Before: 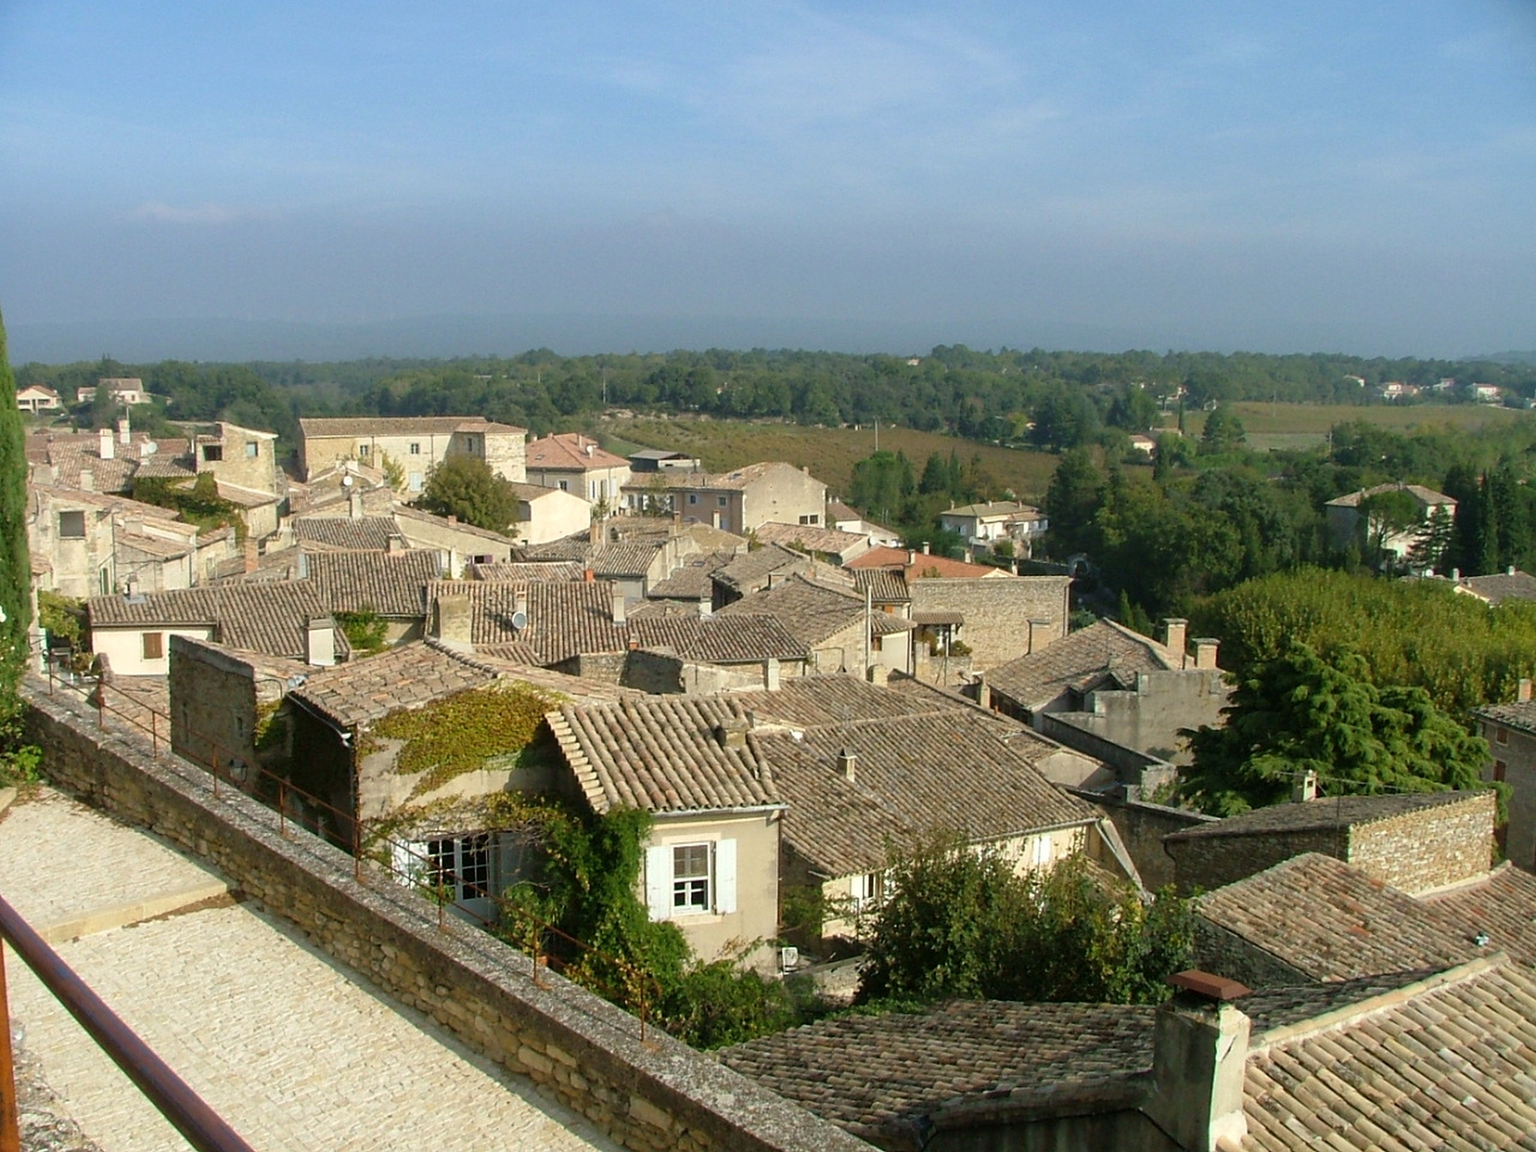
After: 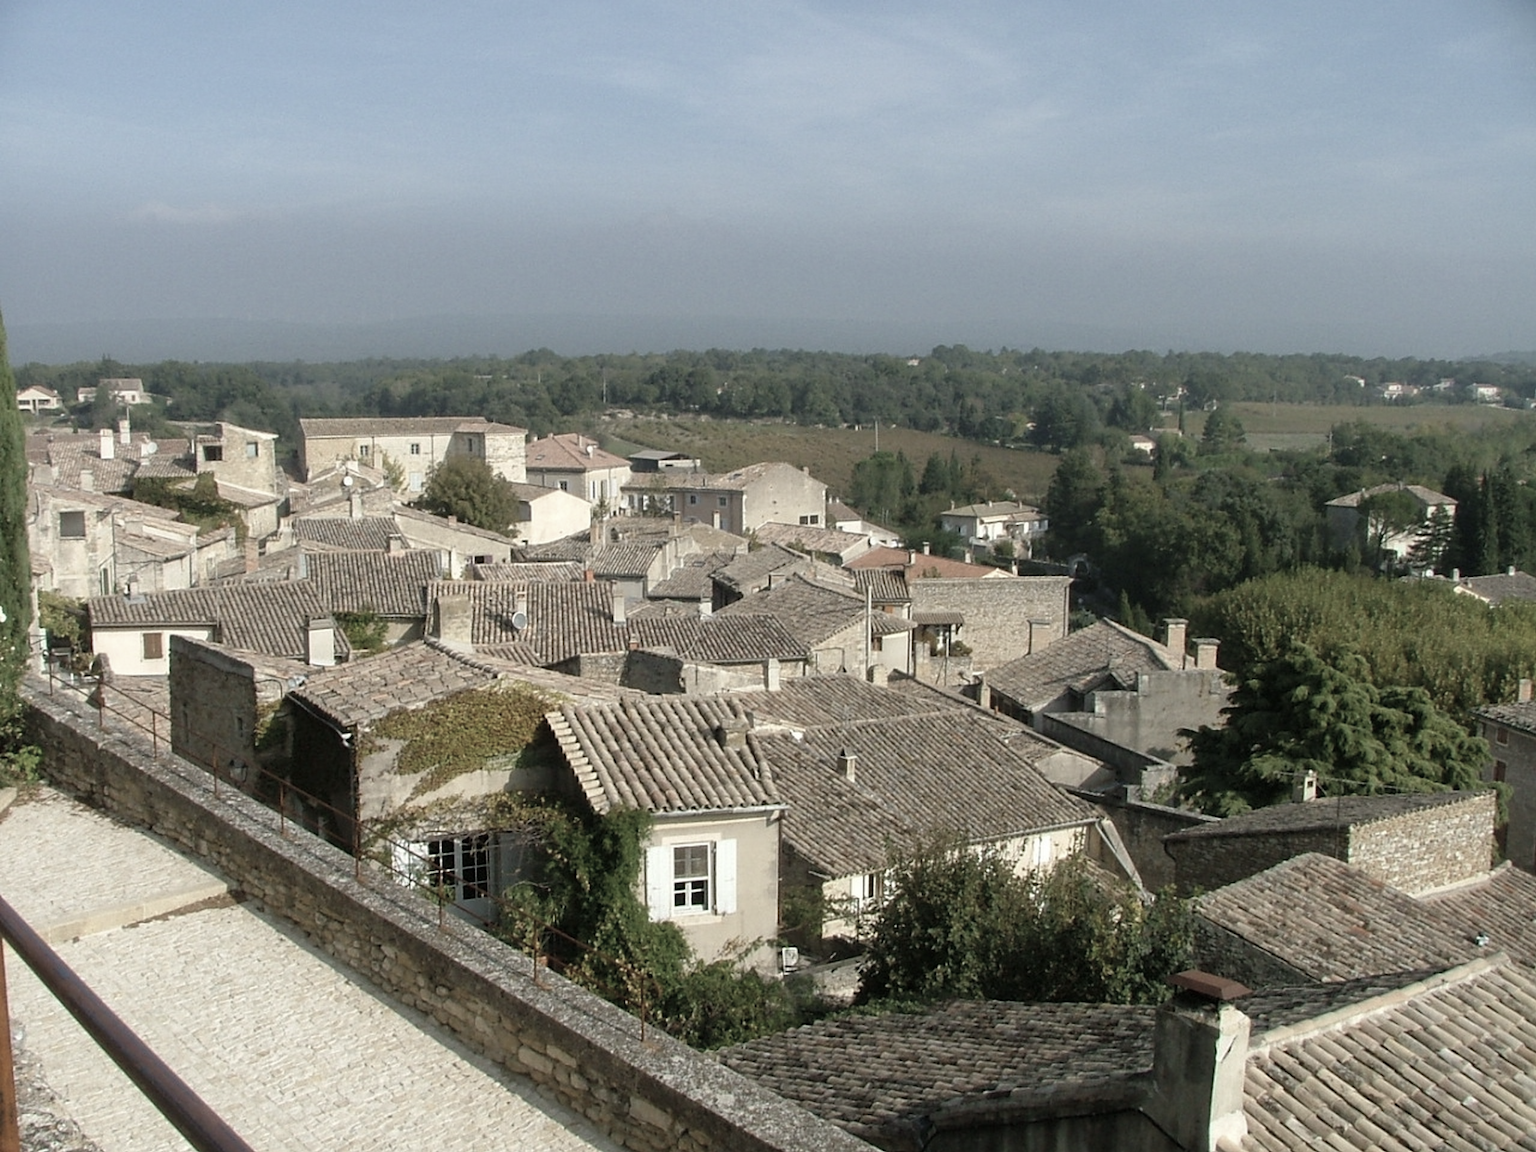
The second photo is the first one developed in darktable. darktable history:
color correction: highlights b* 0.055, saturation 0.497
